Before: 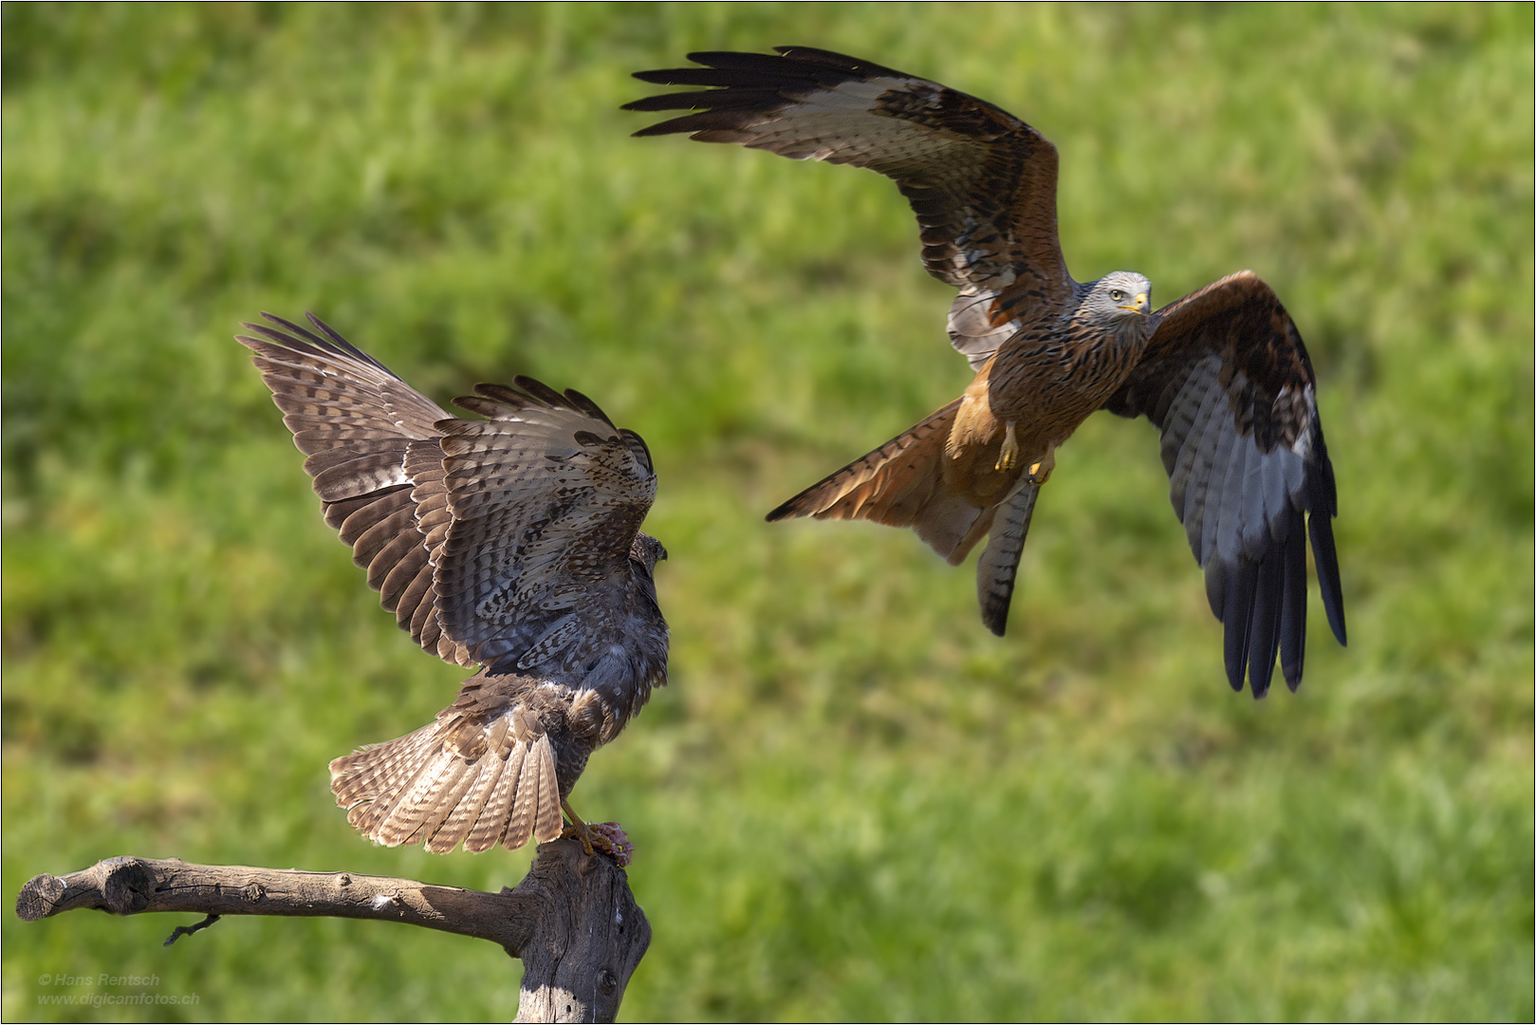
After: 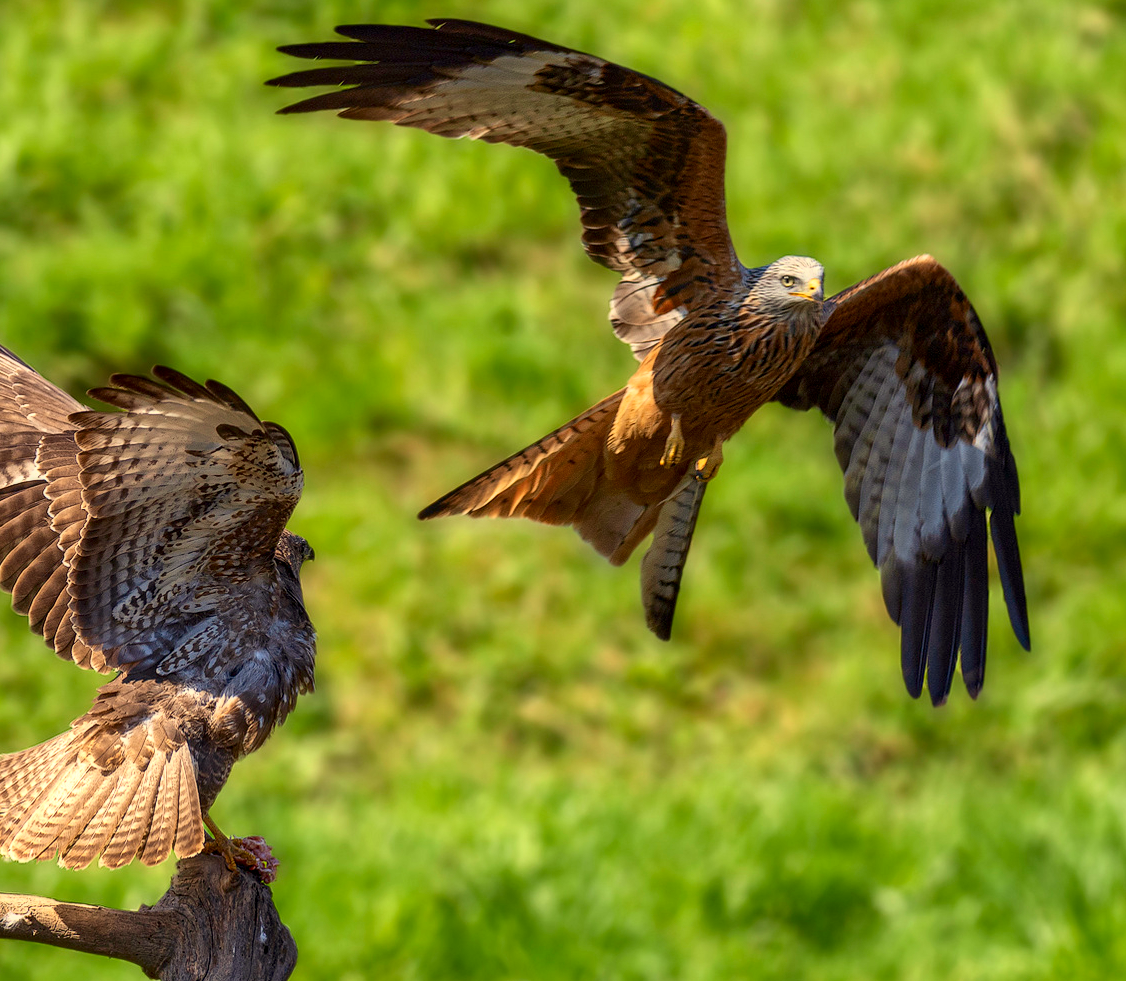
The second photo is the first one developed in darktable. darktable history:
tone curve: curves: ch0 [(0, 0) (0.091, 0.077) (0.517, 0.574) (0.745, 0.82) (0.844, 0.908) (0.909, 0.942) (1, 0.973)]; ch1 [(0, 0) (0.437, 0.404) (0.5, 0.5) (0.534, 0.554) (0.58, 0.603) (0.616, 0.649) (1, 1)]; ch2 [(0, 0) (0.442, 0.415) (0.5, 0.5) (0.535, 0.557) (0.585, 0.62) (1, 1)], color space Lab, independent channels, preserve colors none
local contrast: on, module defaults
crop and rotate: left 24.034%, top 2.838%, right 6.406%, bottom 6.299%
white balance: red 1.029, blue 0.92
contrast brightness saturation: contrast 0.04, saturation 0.16
